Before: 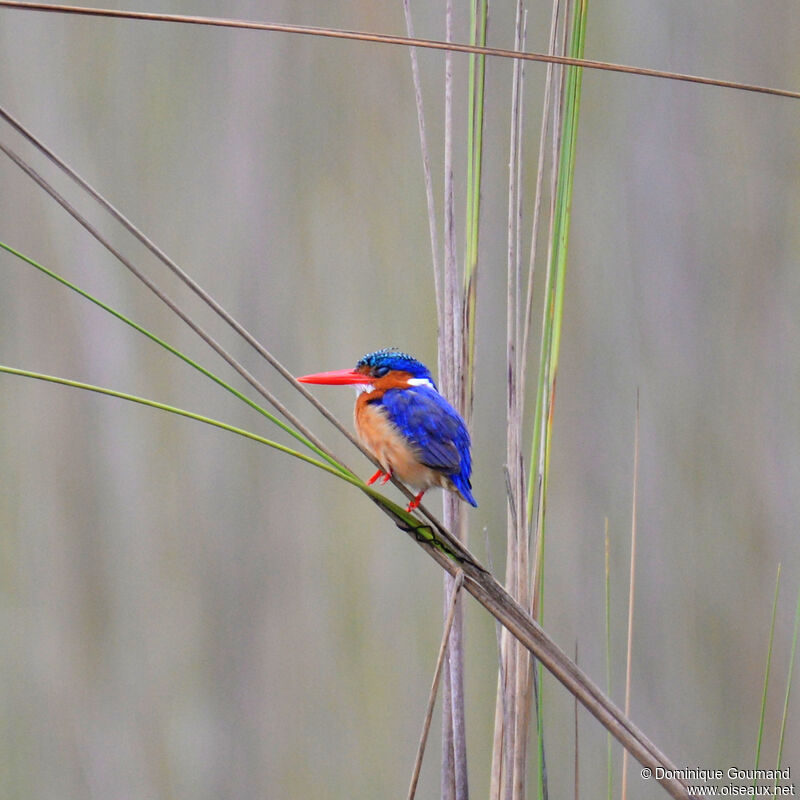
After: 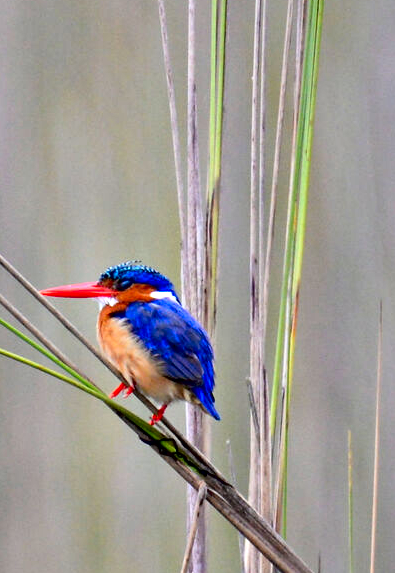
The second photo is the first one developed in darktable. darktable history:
crop: left 32.153%, top 10.973%, right 18.397%, bottom 17.393%
contrast equalizer: y [[0.6 ×6], [0.55 ×6], [0 ×6], [0 ×6], [0 ×6]]
contrast brightness saturation: contrast 0.095, brightness 0.025, saturation 0.016
